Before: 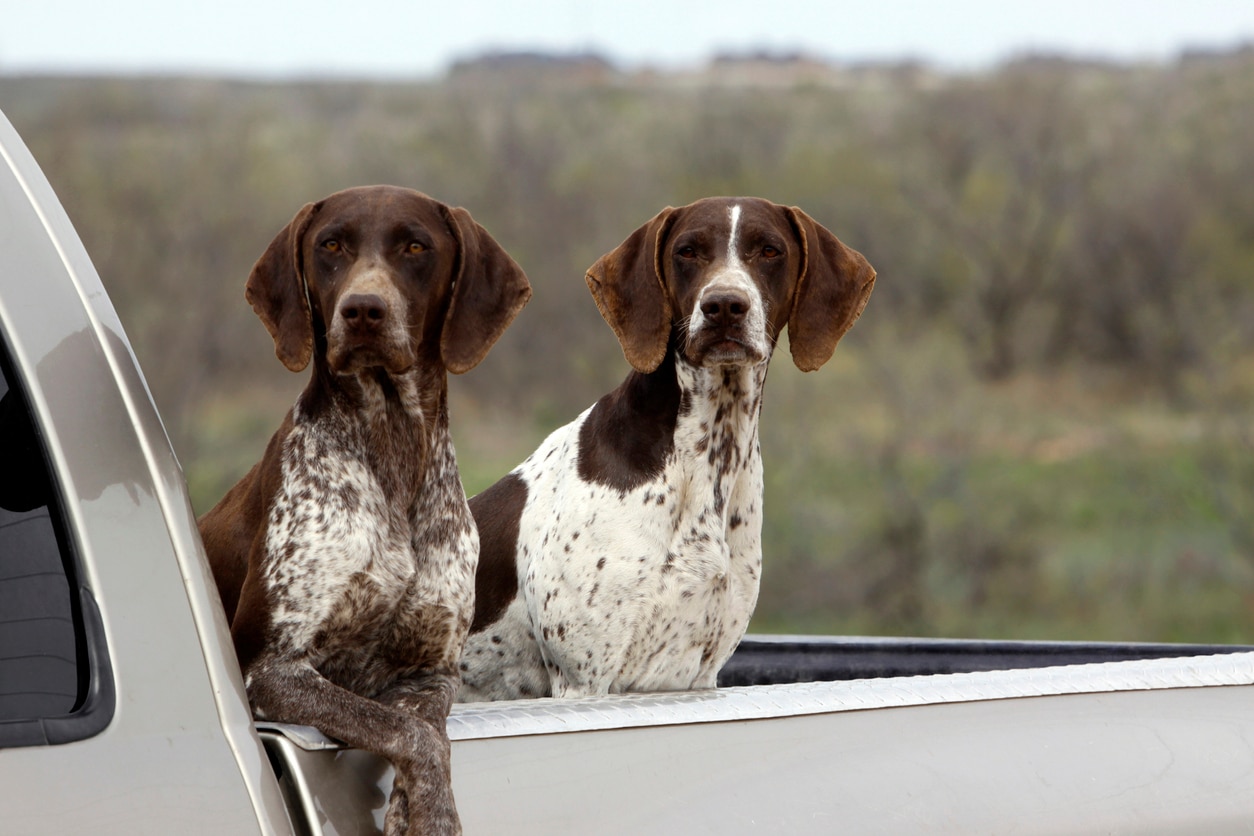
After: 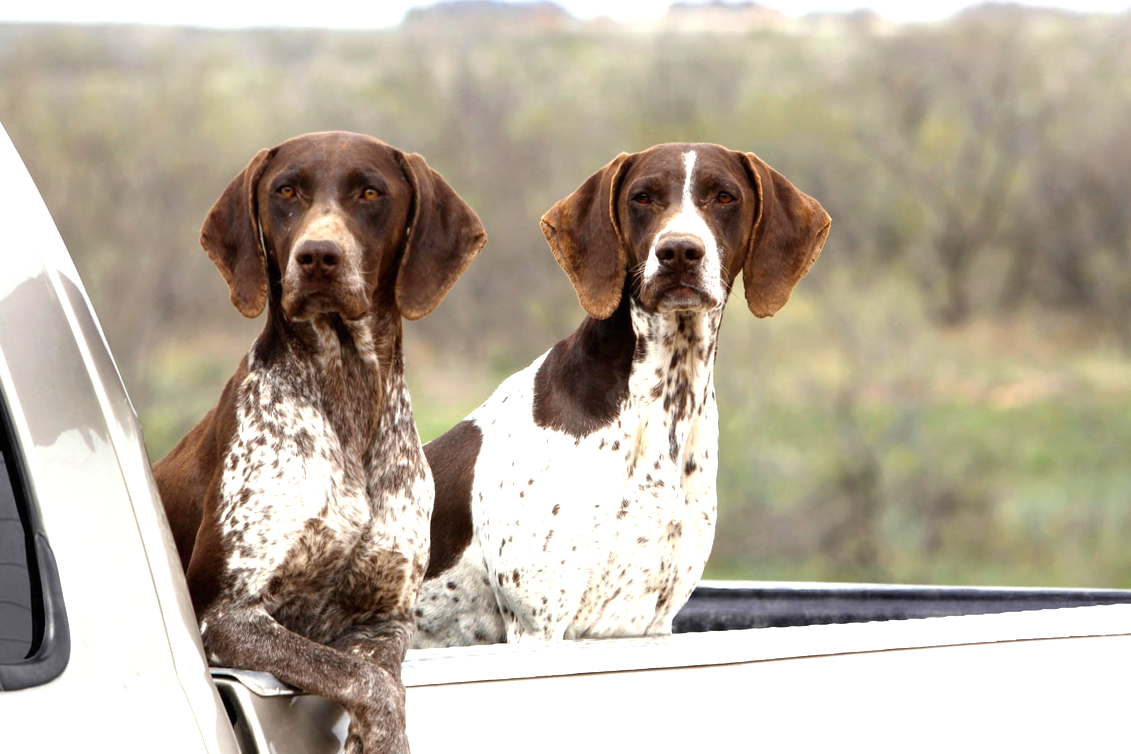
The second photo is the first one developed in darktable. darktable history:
exposure: black level correction 0, exposure 1.177 EV, compensate highlight preservation false
color zones: curves: ch0 [(0.25, 0.5) (0.423, 0.5) (0.443, 0.5) (0.521, 0.756) (0.568, 0.5) (0.576, 0.5) (0.75, 0.5)]; ch1 [(0.25, 0.5) (0.423, 0.5) (0.443, 0.5) (0.539, 0.873) (0.624, 0.565) (0.631, 0.5) (0.75, 0.5)]
crop: left 3.609%, top 6.485%, right 6.13%, bottom 3.311%
